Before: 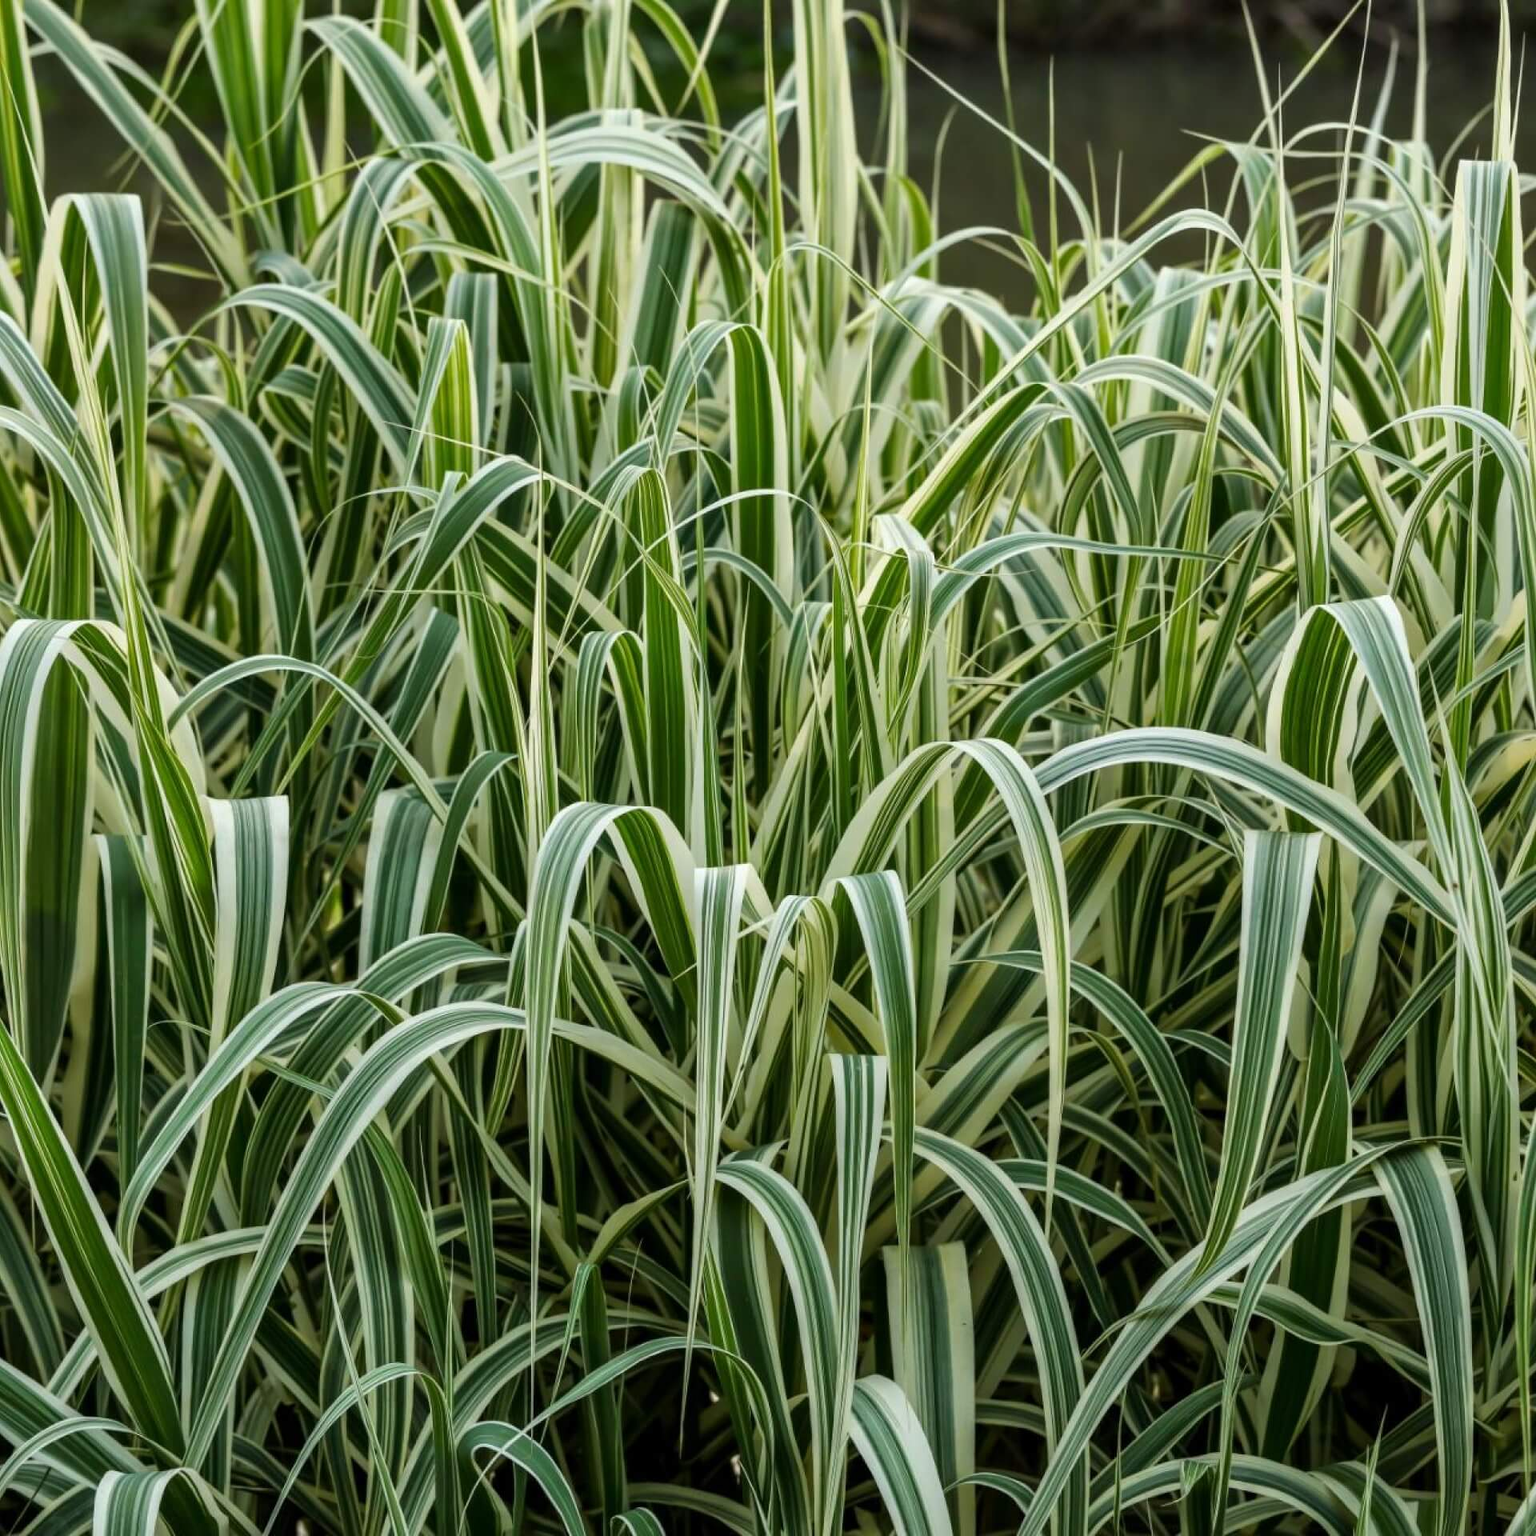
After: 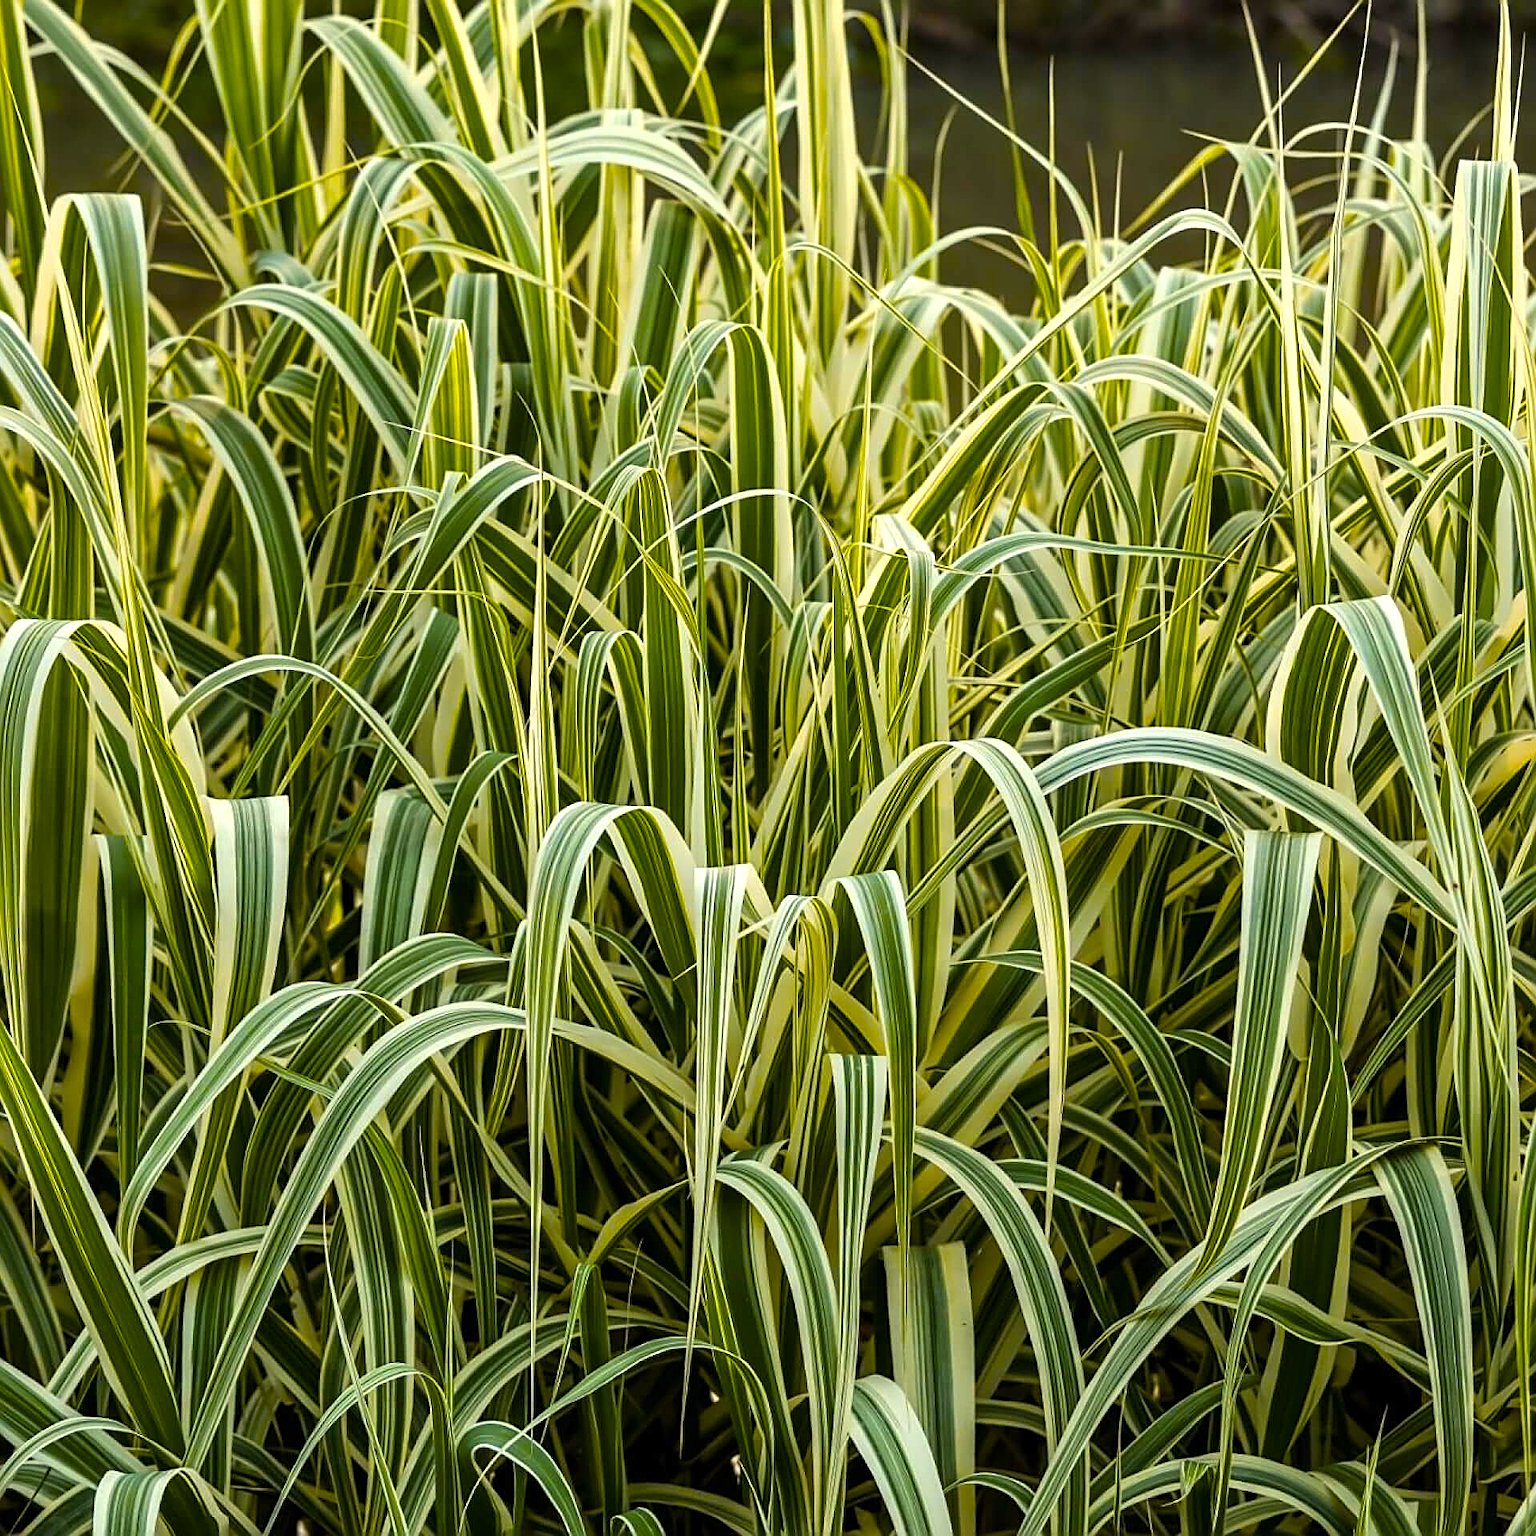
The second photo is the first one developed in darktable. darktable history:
exposure: exposure 0.208 EV, compensate highlight preservation false
color balance rgb: highlights gain › luminance 6.399%, highlights gain › chroma 2.504%, highlights gain › hue 91.27°, linear chroma grading › global chroma 9.897%, perceptual saturation grading › global saturation 25.437%, hue shift -11.4°
sharpen: amount 0.887
